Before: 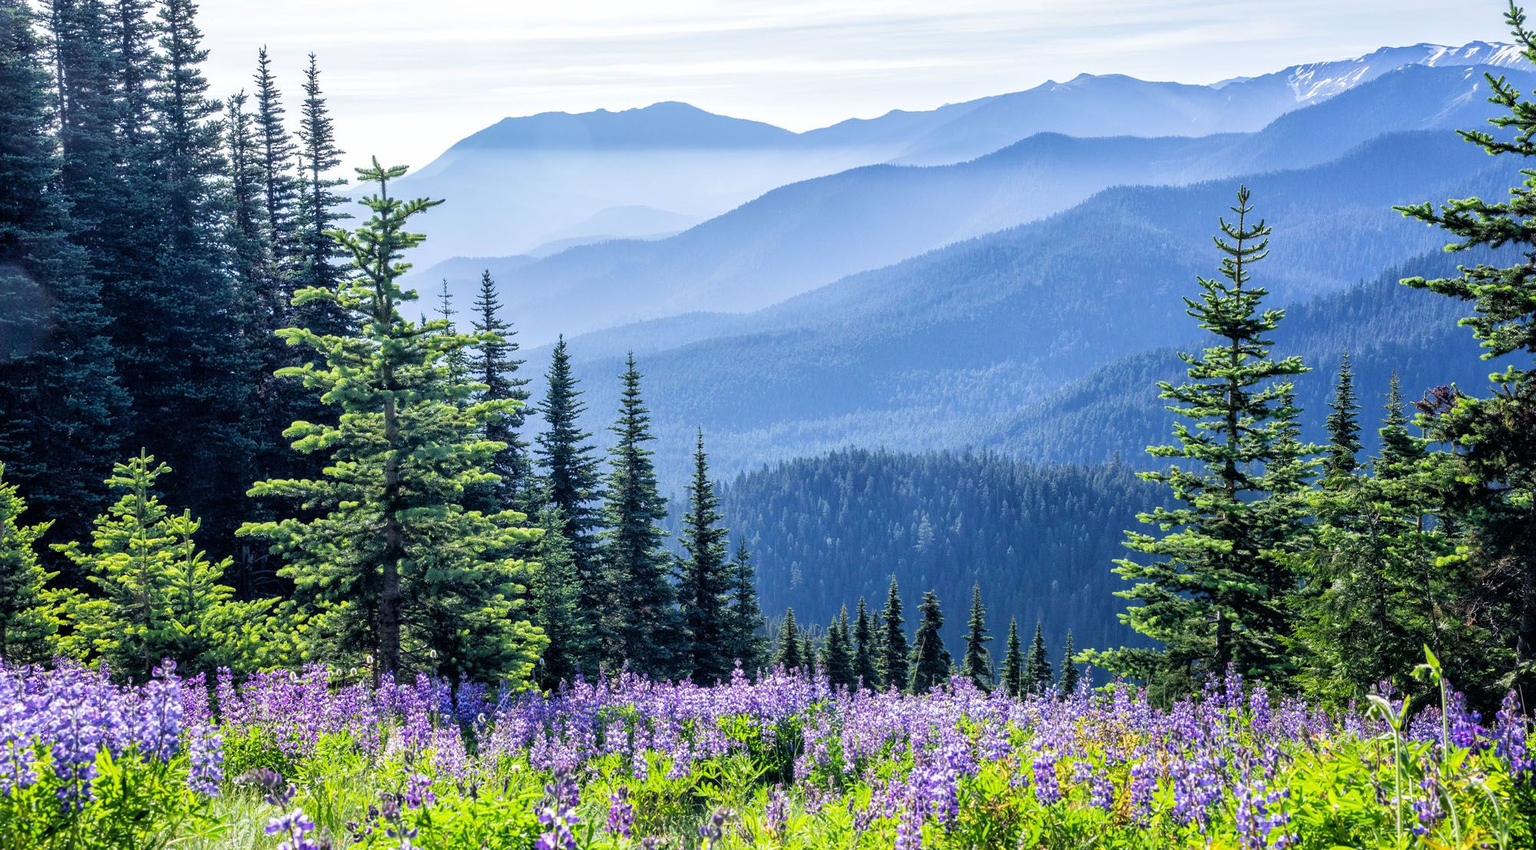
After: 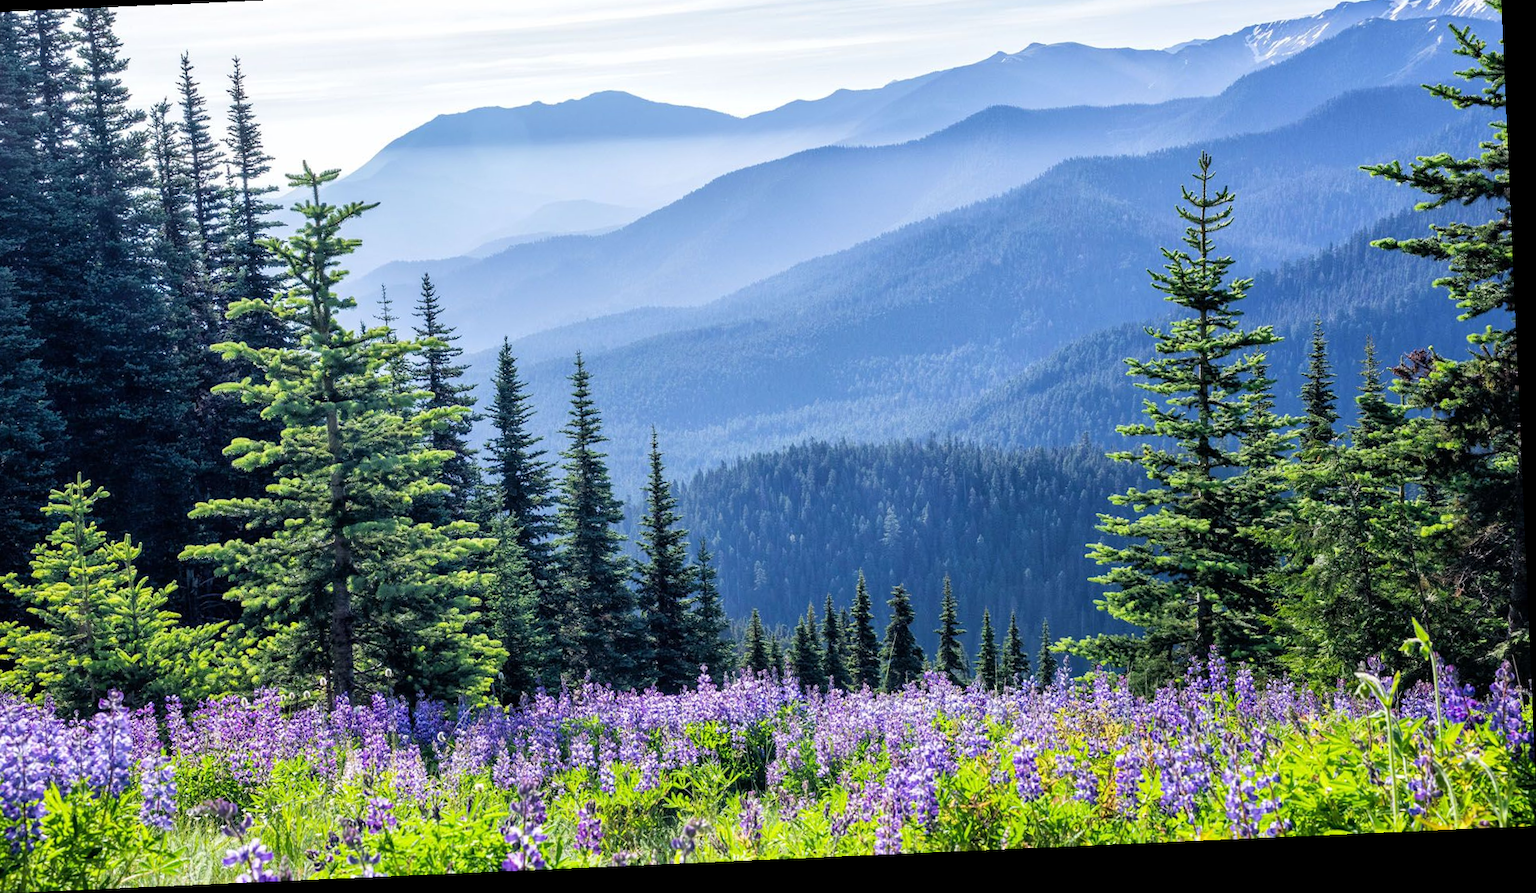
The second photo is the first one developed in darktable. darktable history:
crop and rotate: angle 2.52°, left 5.51%, top 5.698%
